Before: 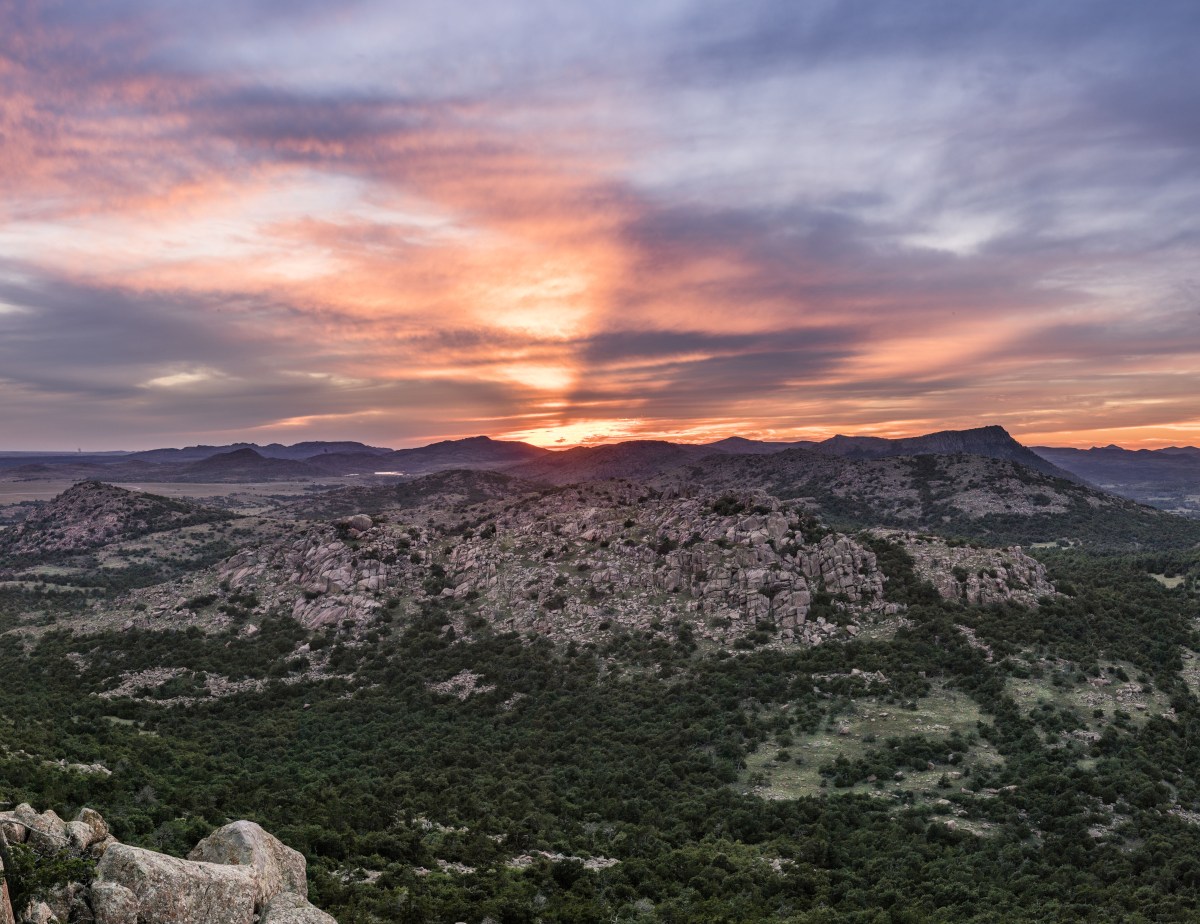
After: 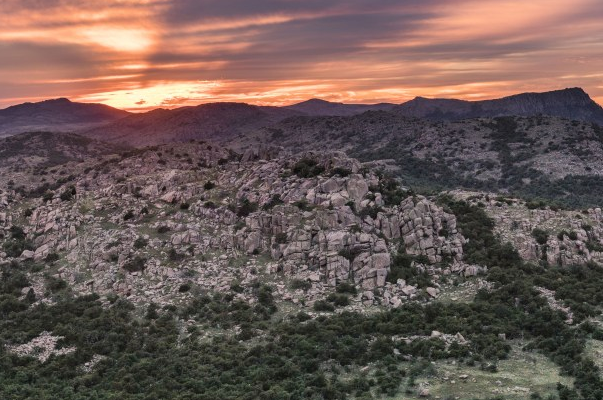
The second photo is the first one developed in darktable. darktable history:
shadows and highlights: low approximation 0.01, soften with gaussian
crop: left 35.03%, top 36.625%, right 14.663%, bottom 20.057%
